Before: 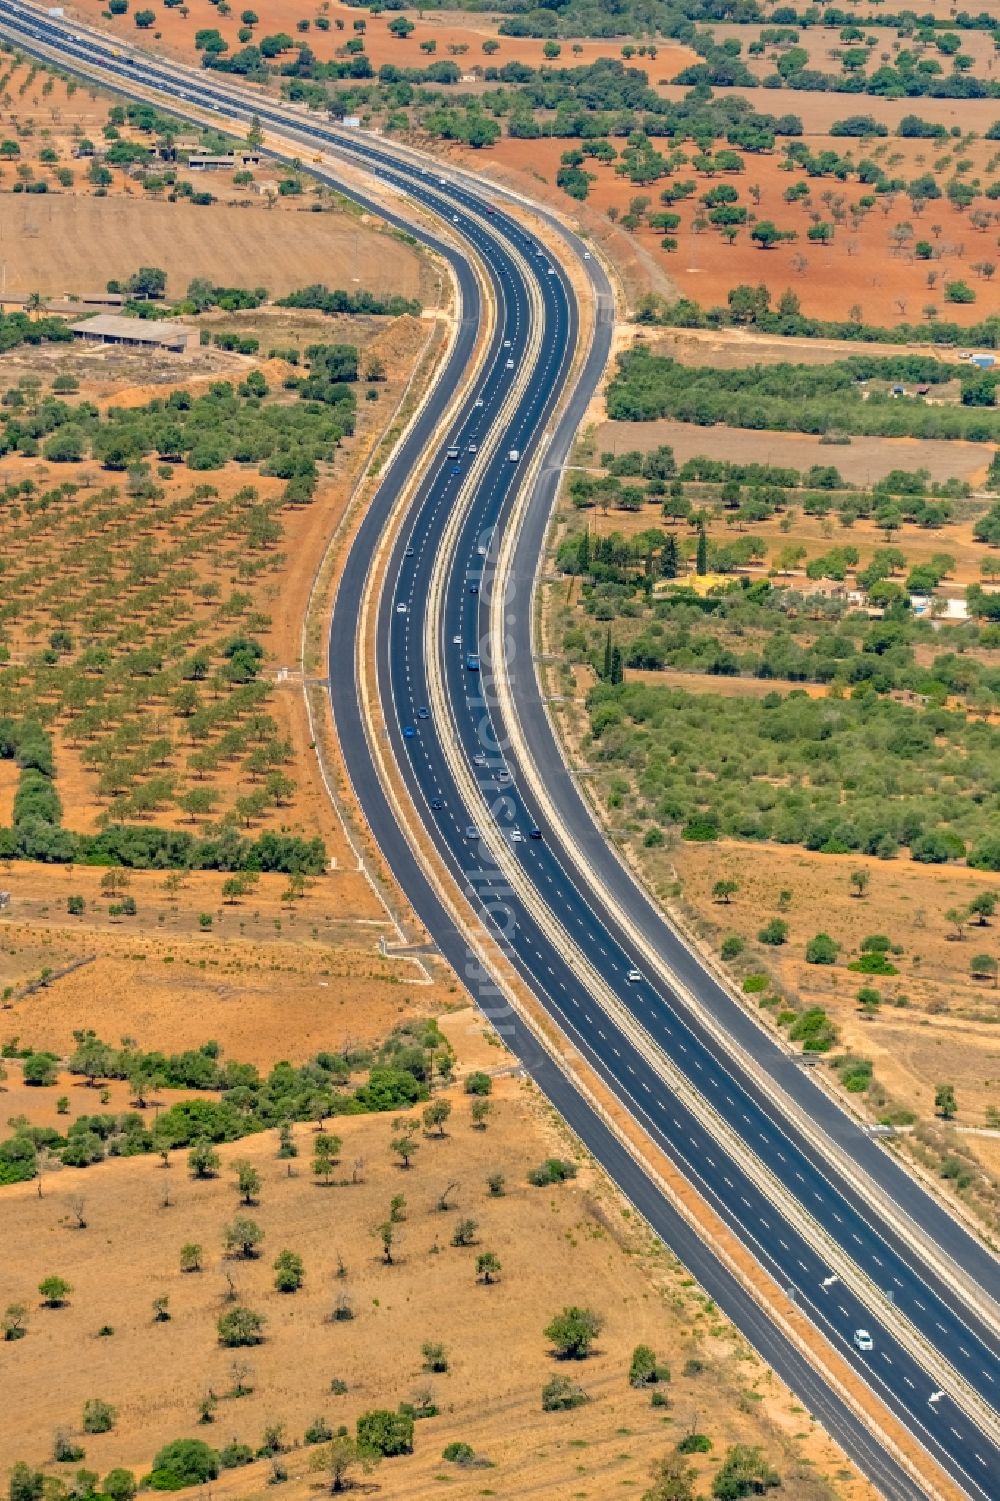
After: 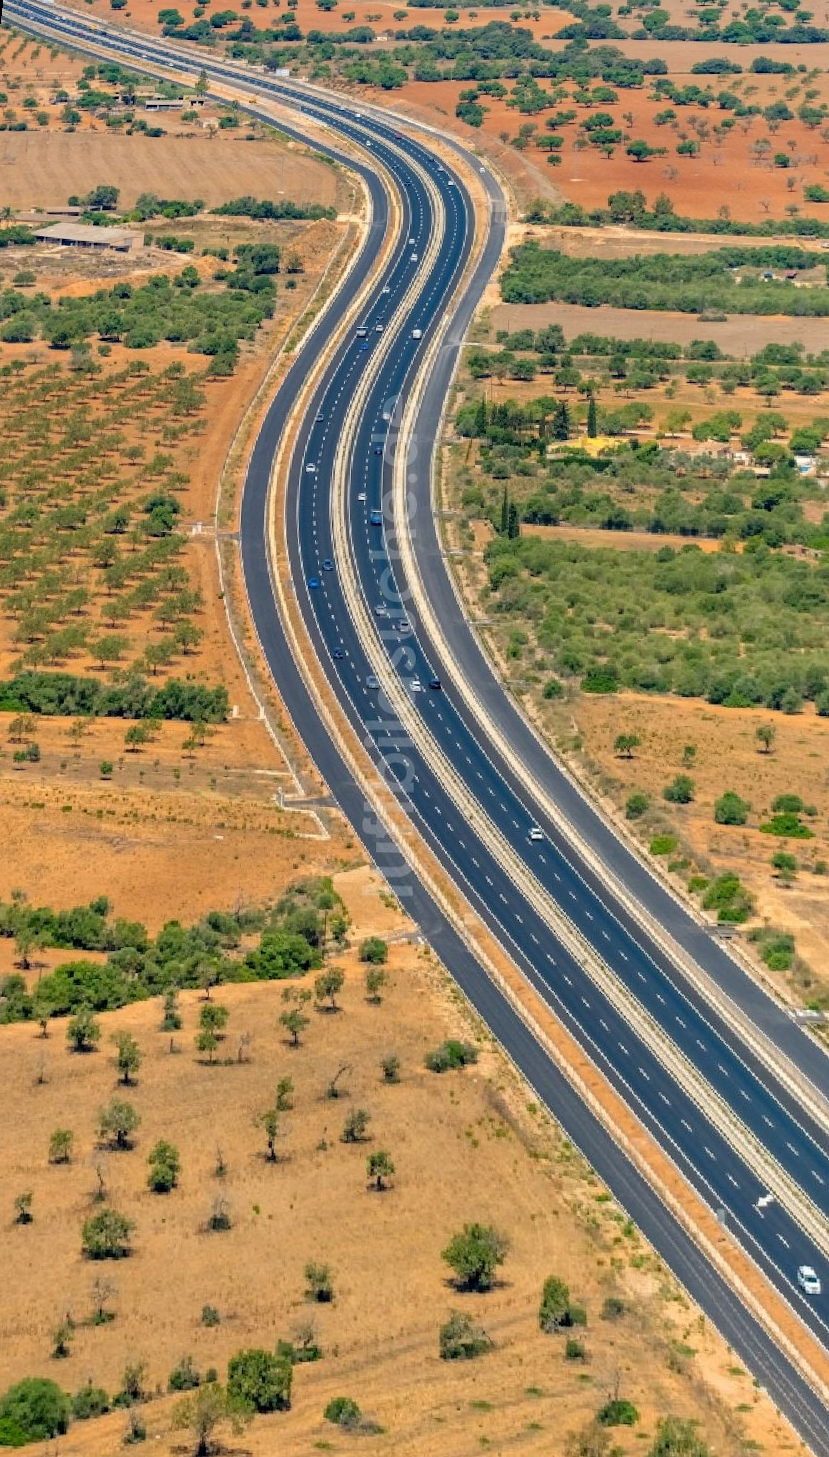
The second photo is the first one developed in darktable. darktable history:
white balance: red 1, blue 1
rotate and perspective: rotation 0.72°, lens shift (vertical) -0.352, lens shift (horizontal) -0.051, crop left 0.152, crop right 0.859, crop top 0.019, crop bottom 0.964
